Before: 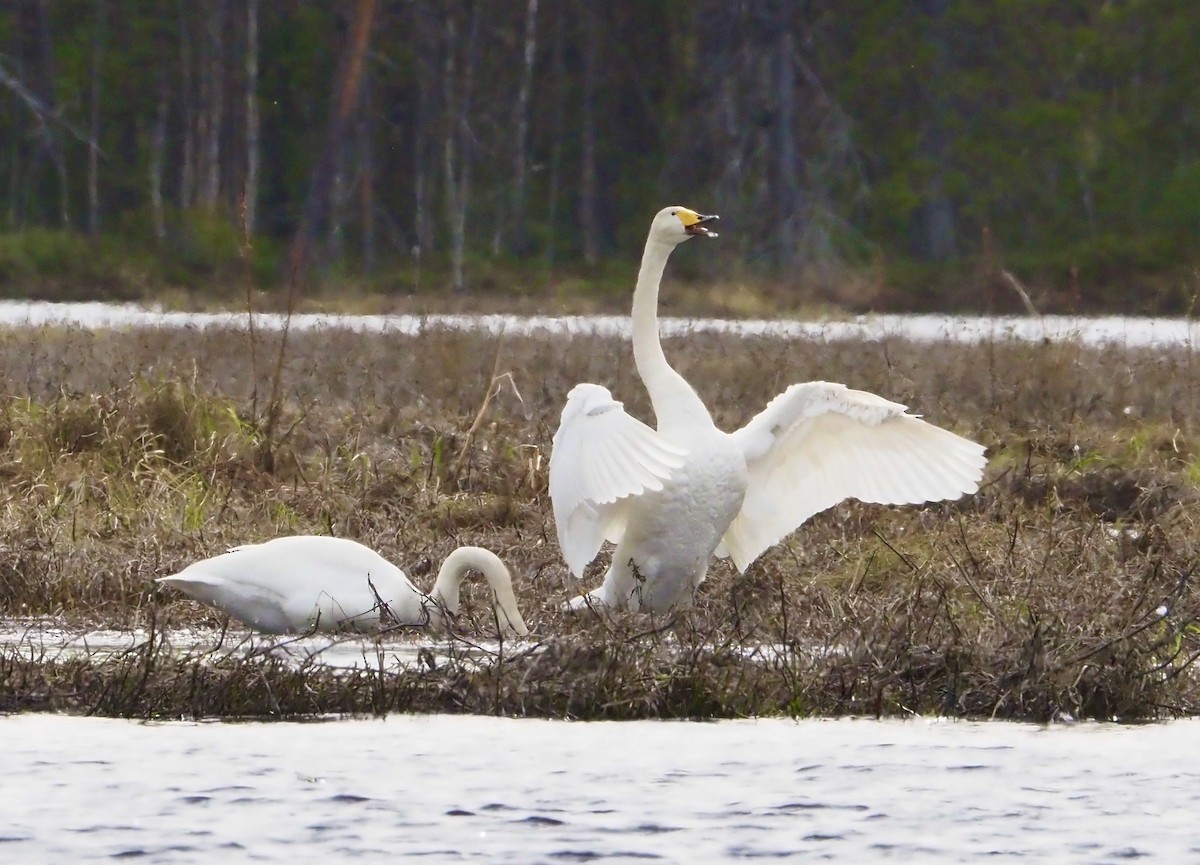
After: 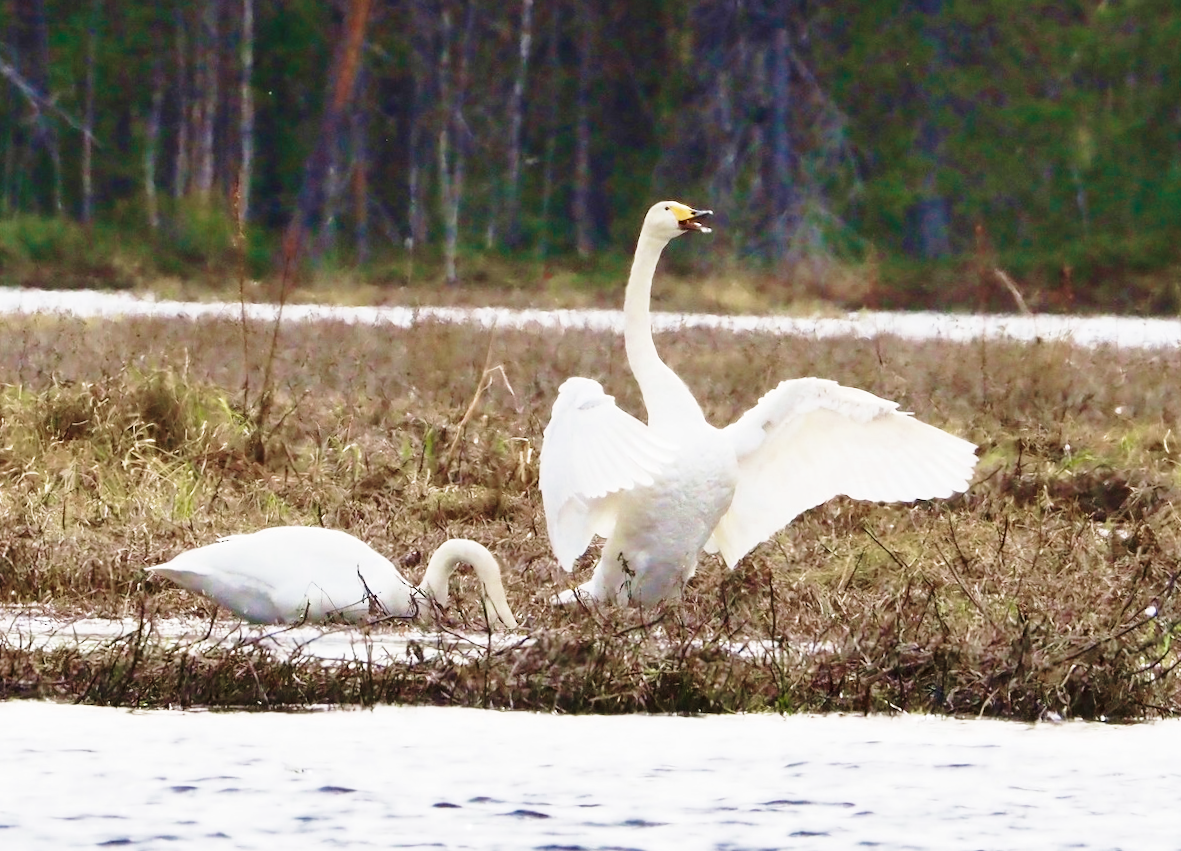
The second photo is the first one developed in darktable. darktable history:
crop and rotate: angle -0.651°
velvia: strength 44.34%
base curve: curves: ch0 [(0, 0) (0.028, 0.03) (0.121, 0.232) (0.46, 0.748) (0.859, 0.968) (1, 1)], preserve colors none
color zones: curves: ch0 [(0, 0.5) (0.125, 0.4) (0.25, 0.5) (0.375, 0.4) (0.5, 0.4) (0.625, 0.35) (0.75, 0.35) (0.875, 0.5)]; ch1 [(0, 0.35) (0.125, 0.45) (0.25, 0.35) (0.375, 0.35) (0.5, 0.35) (0.625, 0.35) (0.75, 0.45) (0.875, 0.35)]; ch2 [(0, 0.6) (0.125, 0.5) (0.25, 0.5) (0.375, 0.6) (0.5, 0.6) (0.625, 0.5) (0.75, 0.5) (0.875, 0.5)]
exposure: black level correction 0.004, exposure 0.015 EV, compensate highlight preservation false
